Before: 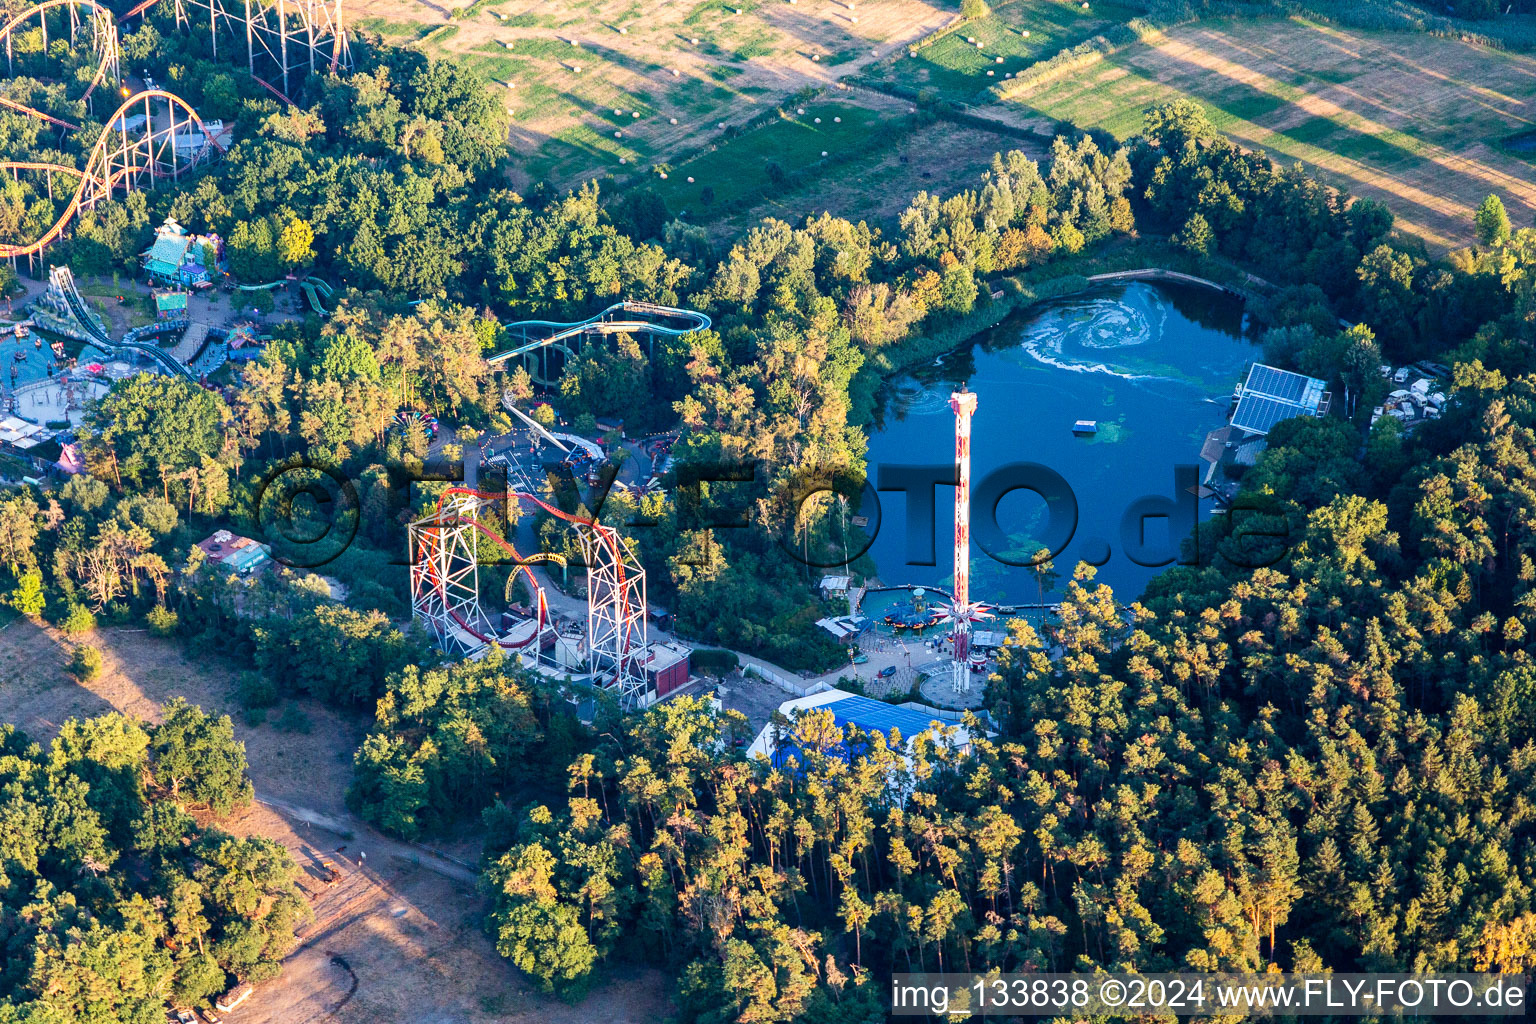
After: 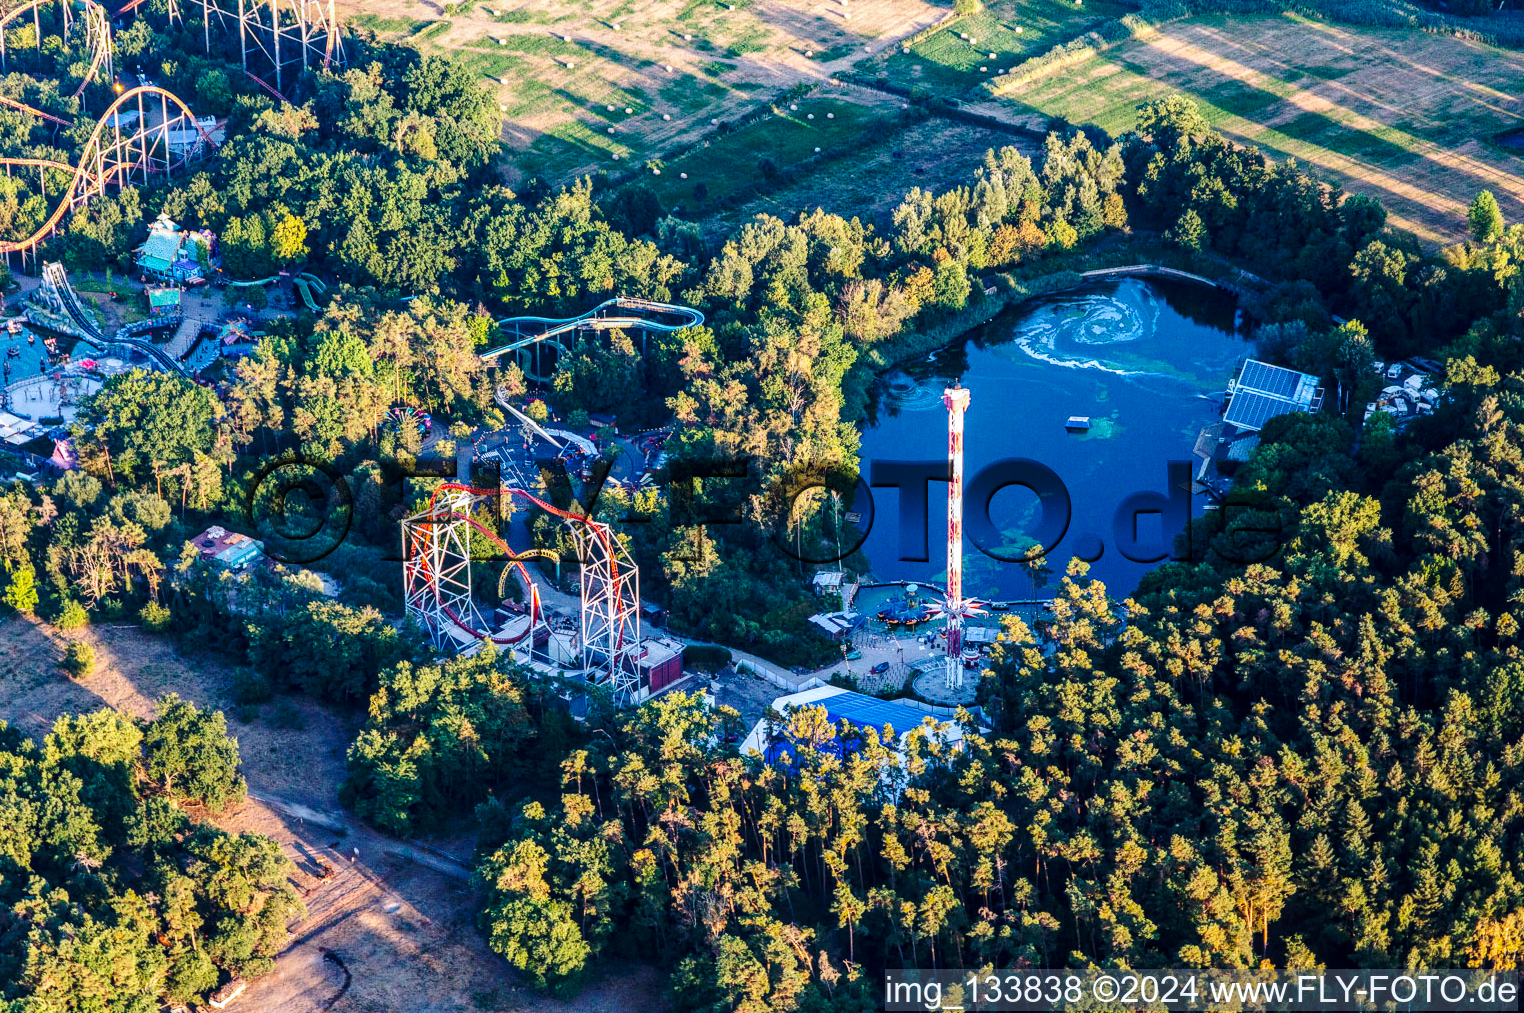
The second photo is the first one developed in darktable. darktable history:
crop: left 0.493%, top 0.468%, right 0.246%, bottom 0.572%
color calibration: x 0.353, y 0.368, temperature 4734.58 K
local contrast: on, module defaults
base curve: curves: ch0 [(0, 0) (0.073, 0.04) (0.157, 0.139) (0.492, 0.492) (0.758, 0.758) (1, 1)], preserve colors none
